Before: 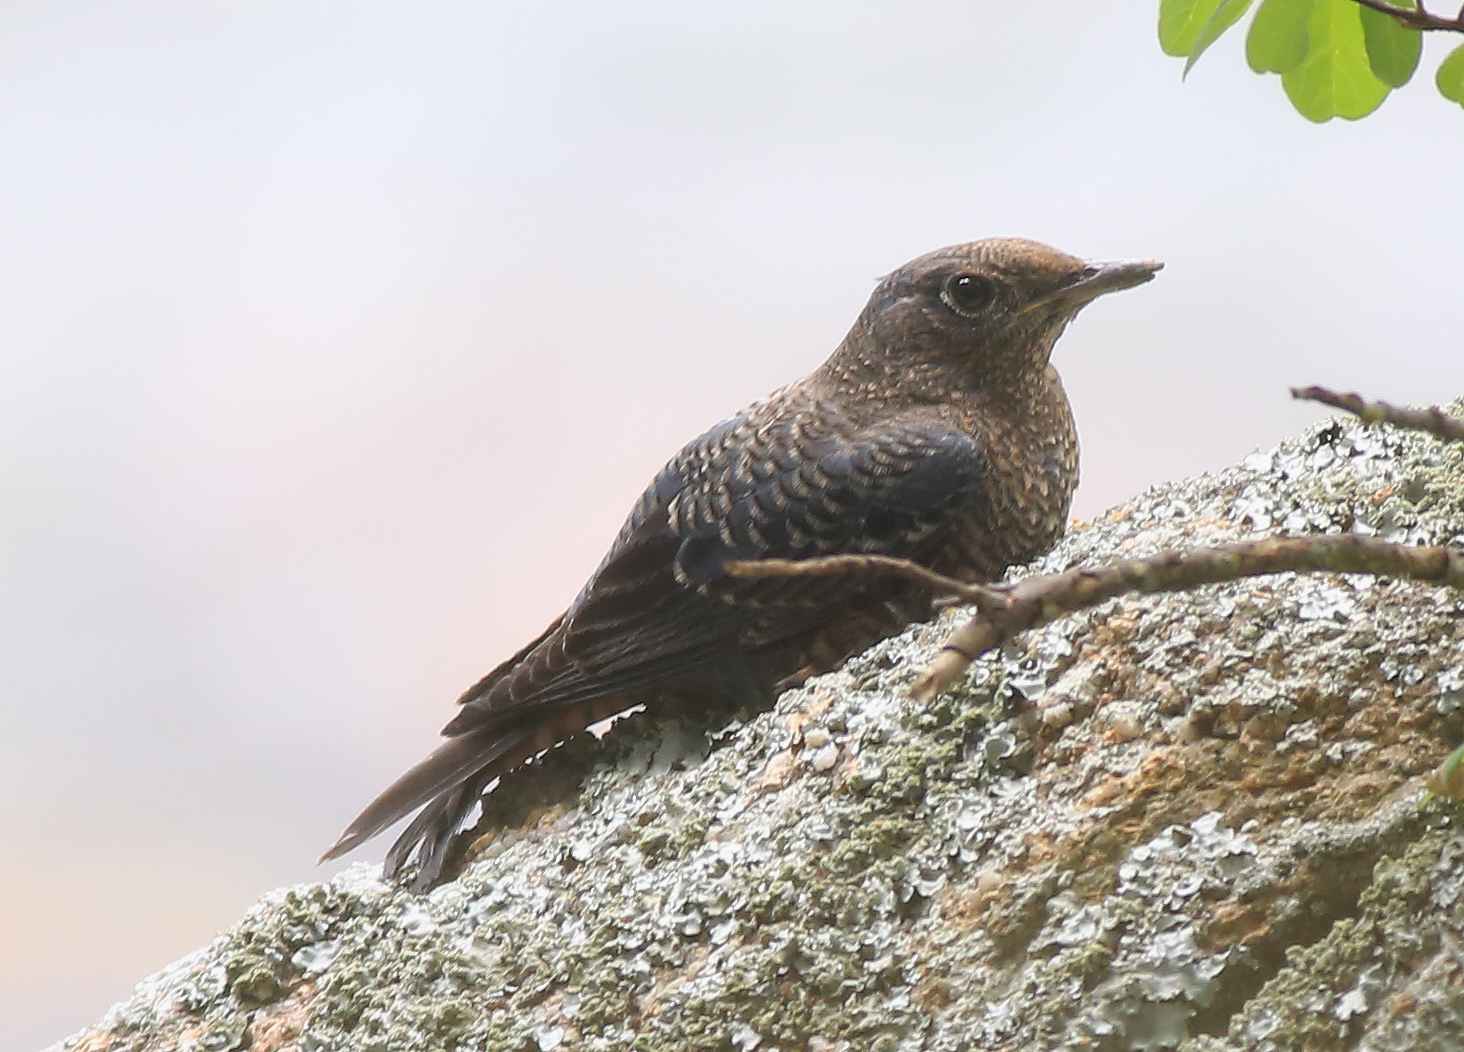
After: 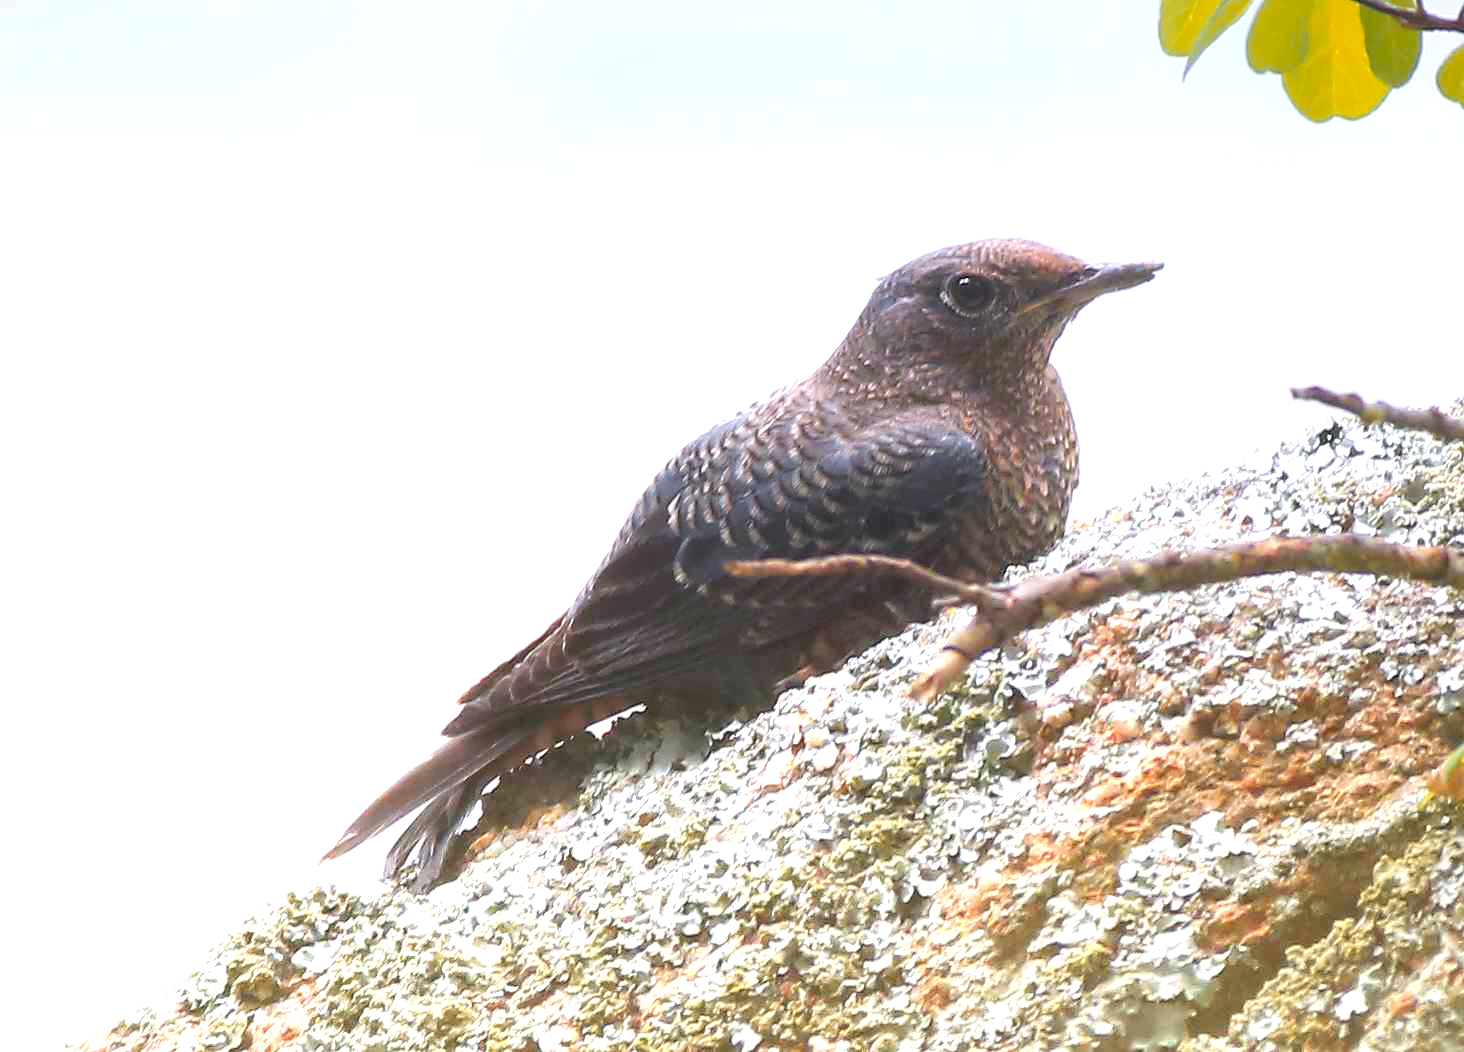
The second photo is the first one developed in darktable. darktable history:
color zones: curves: ch1 [(0.24, 0.629) (0.75, 0.5)]; ch2 [(0.255, 0.454) (0.745, 0.491)], mix 102.12%
graduated density: hue 238.83°, saturation 50%
exposure: black level correction 0, exposure 1.1 EV, compensate highlight preservation false
